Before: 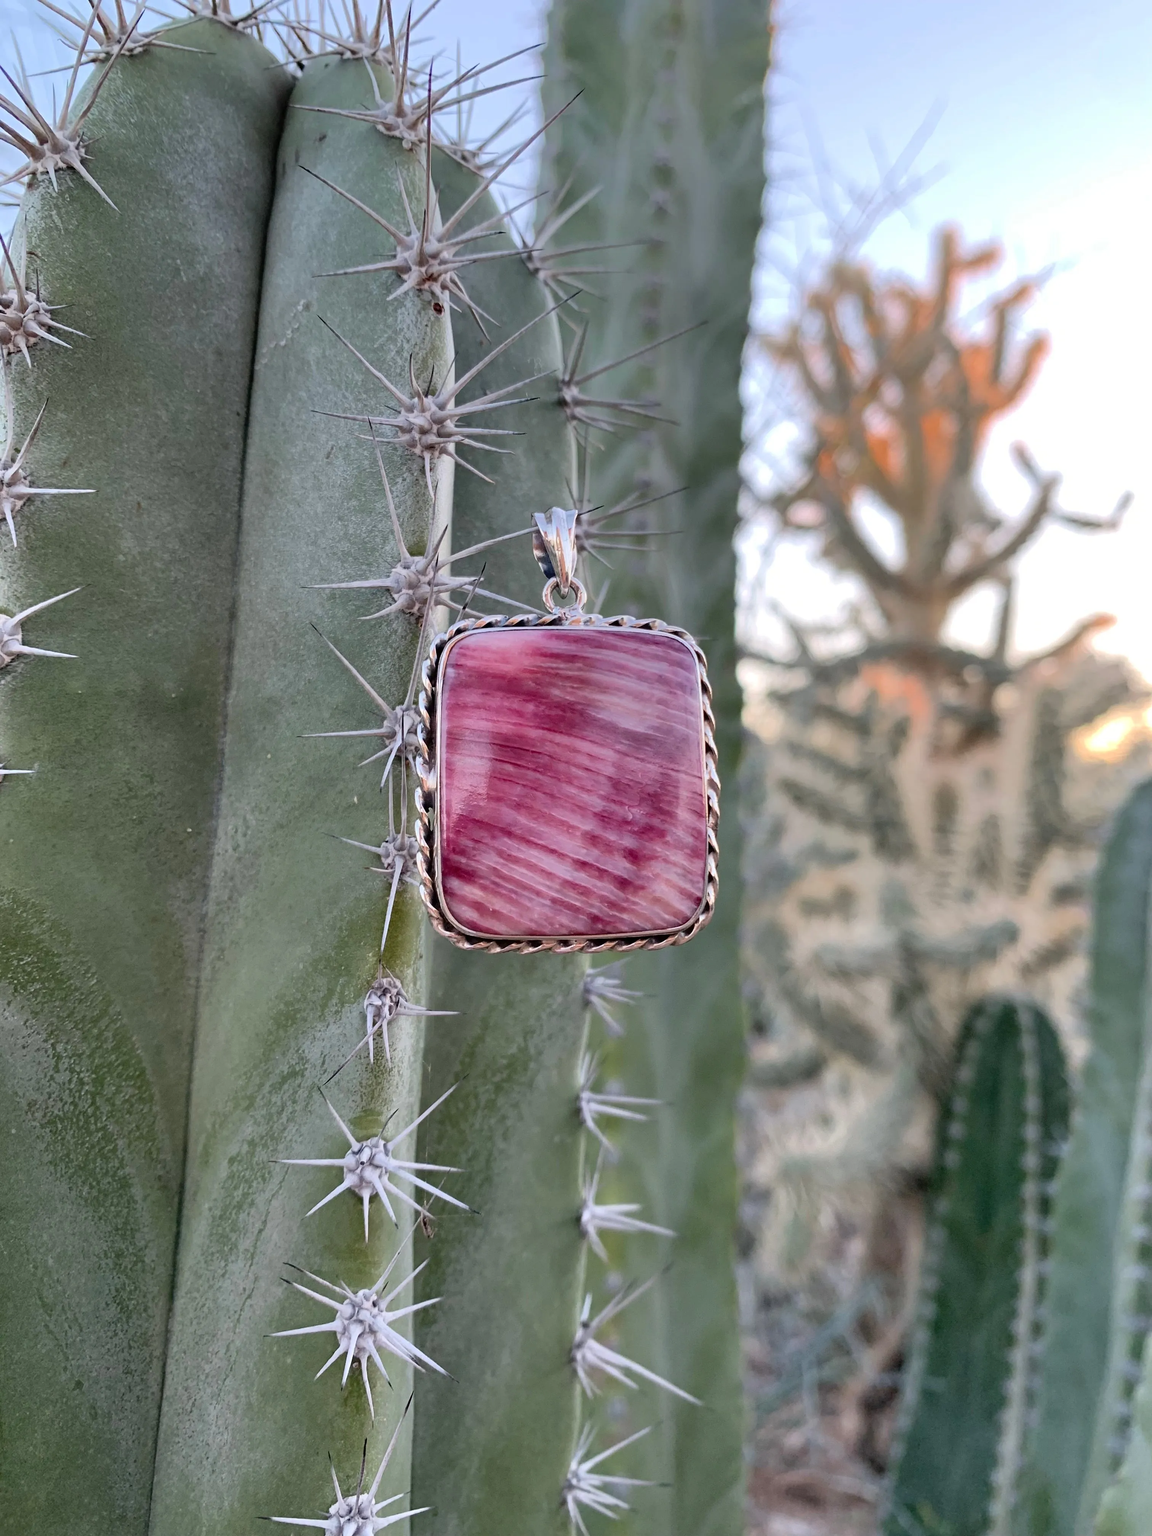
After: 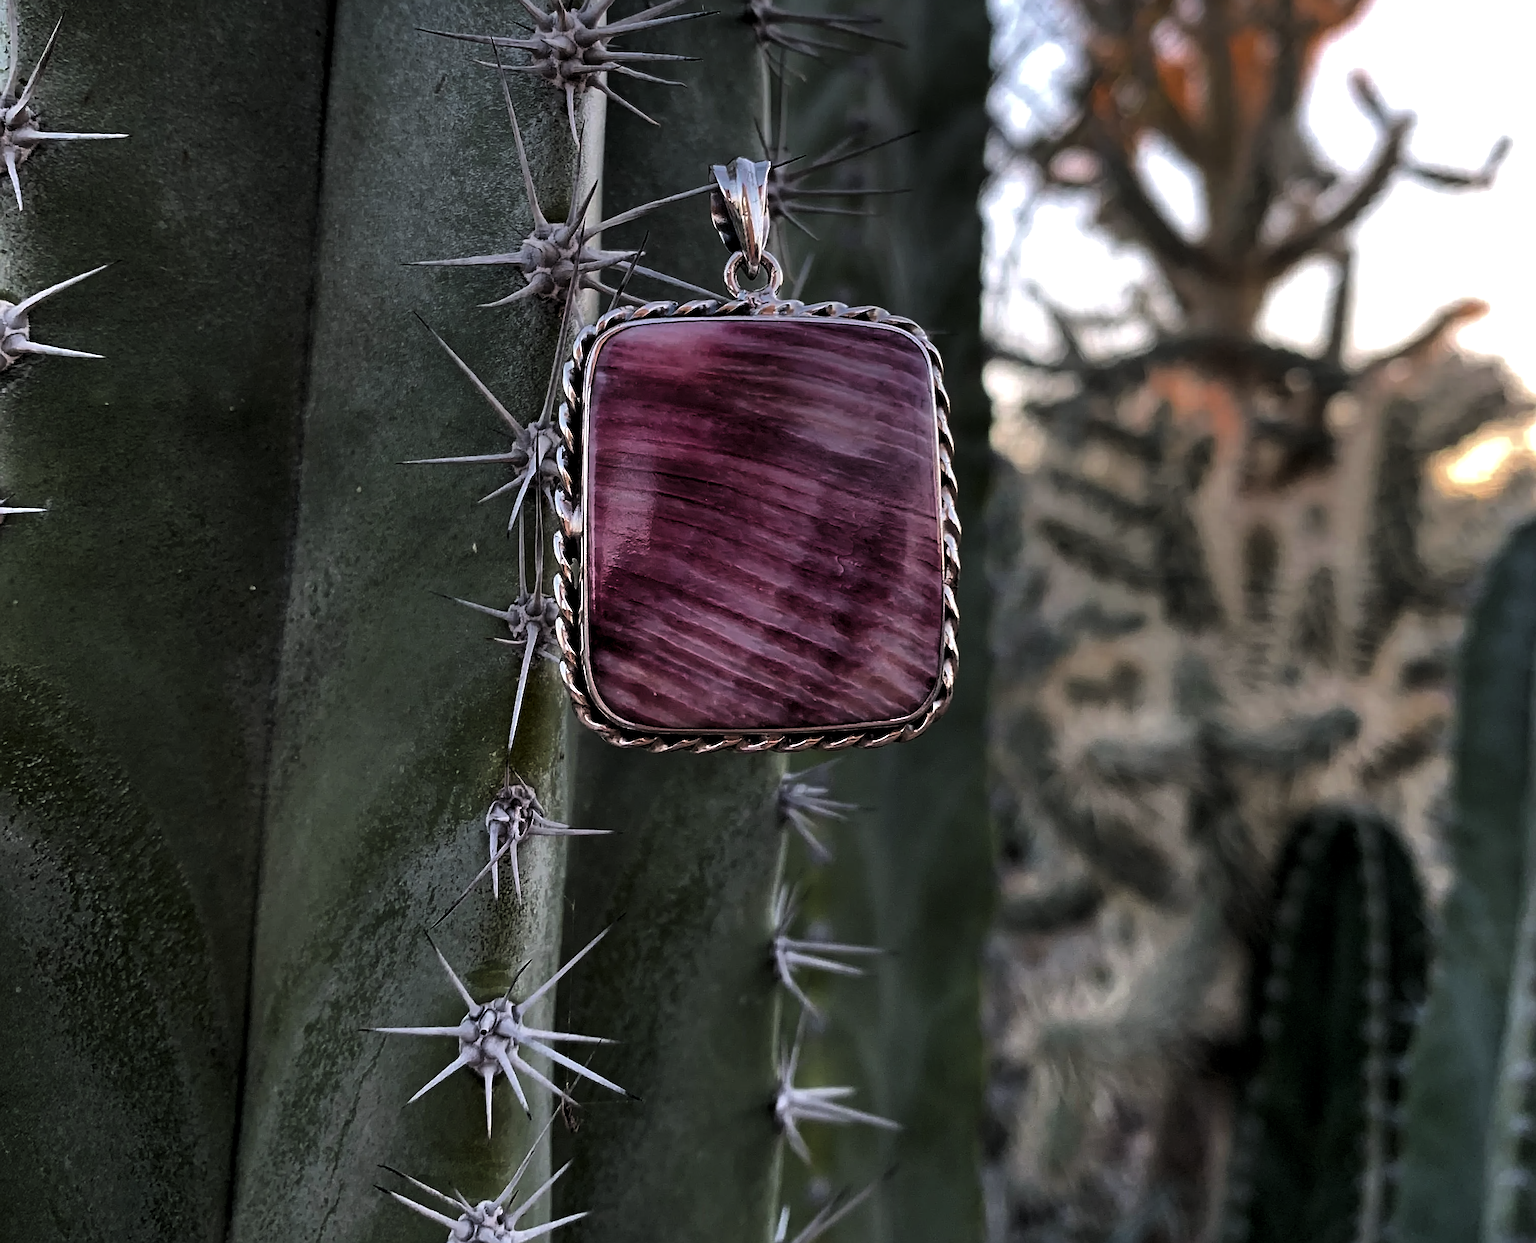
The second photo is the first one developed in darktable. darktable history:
crop and rotate: top 25.357%, bottom 13.942%
levels: levels [0.101, 0.578, 0.953]
contrast brightness saturation: brightness -0.2, saturation 0.08
sharpen: on, module defaults
